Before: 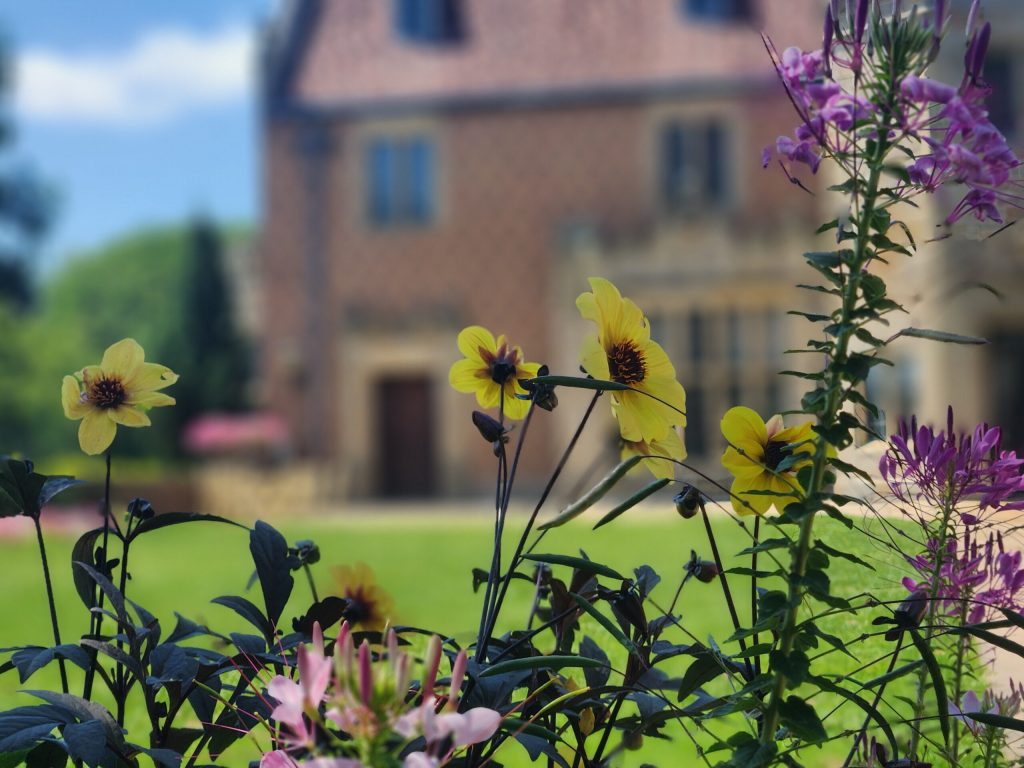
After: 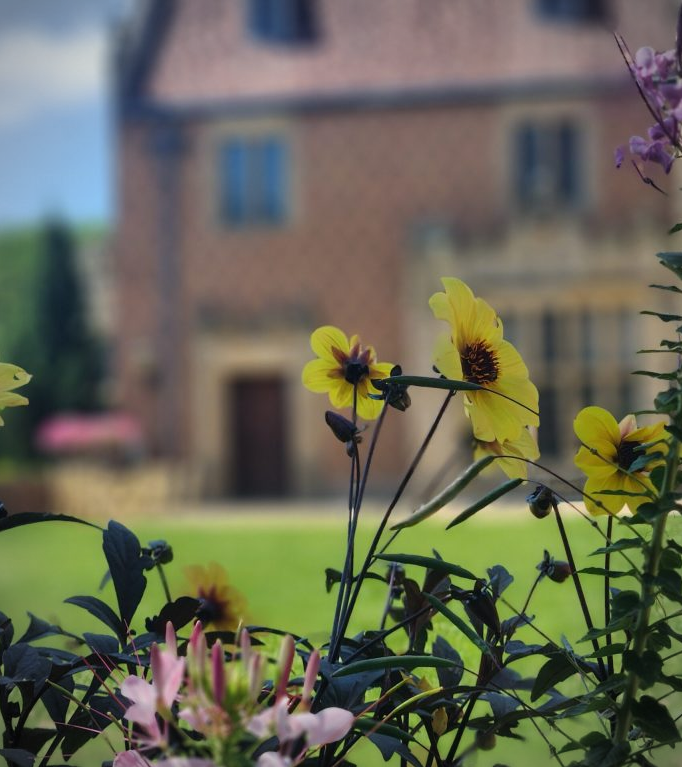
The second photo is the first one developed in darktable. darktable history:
crop and rotate: left 14.436%, right 18.898%
vignetting: on, module defaults
